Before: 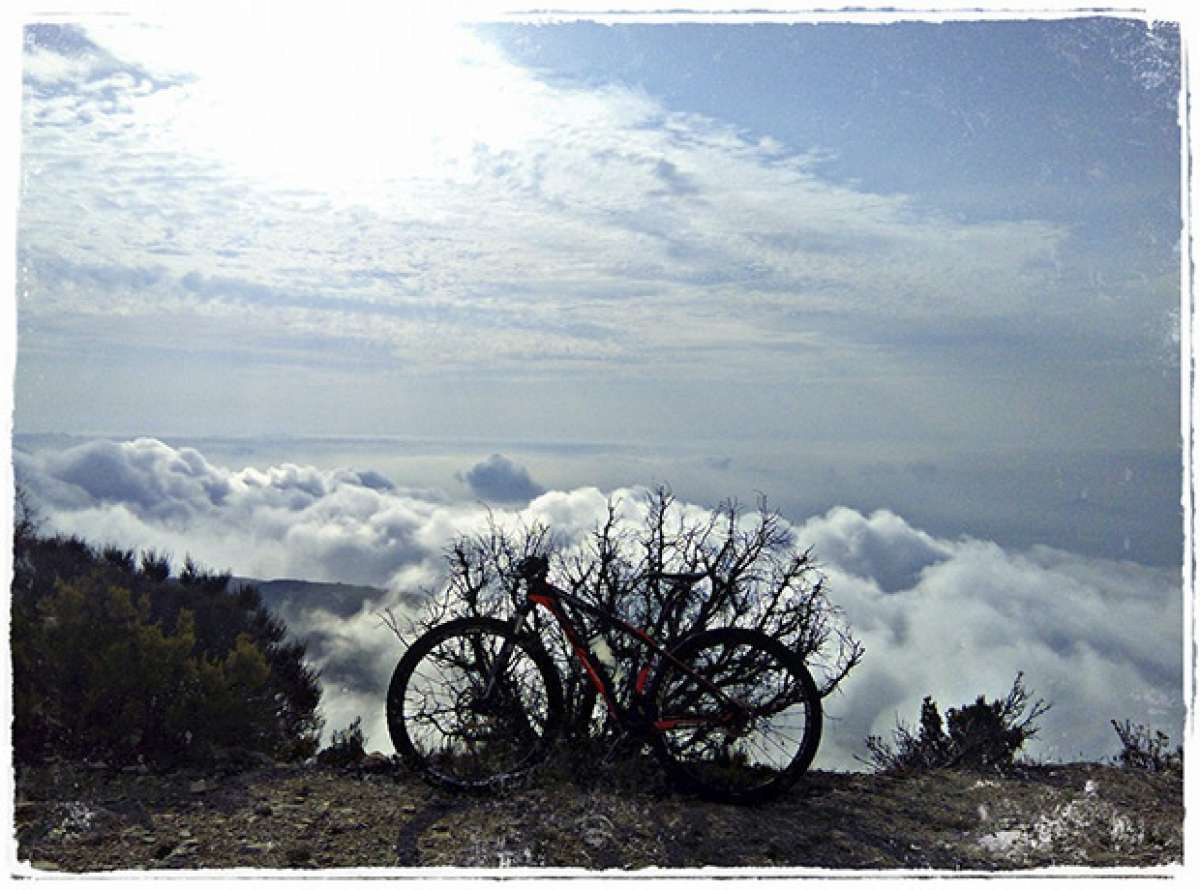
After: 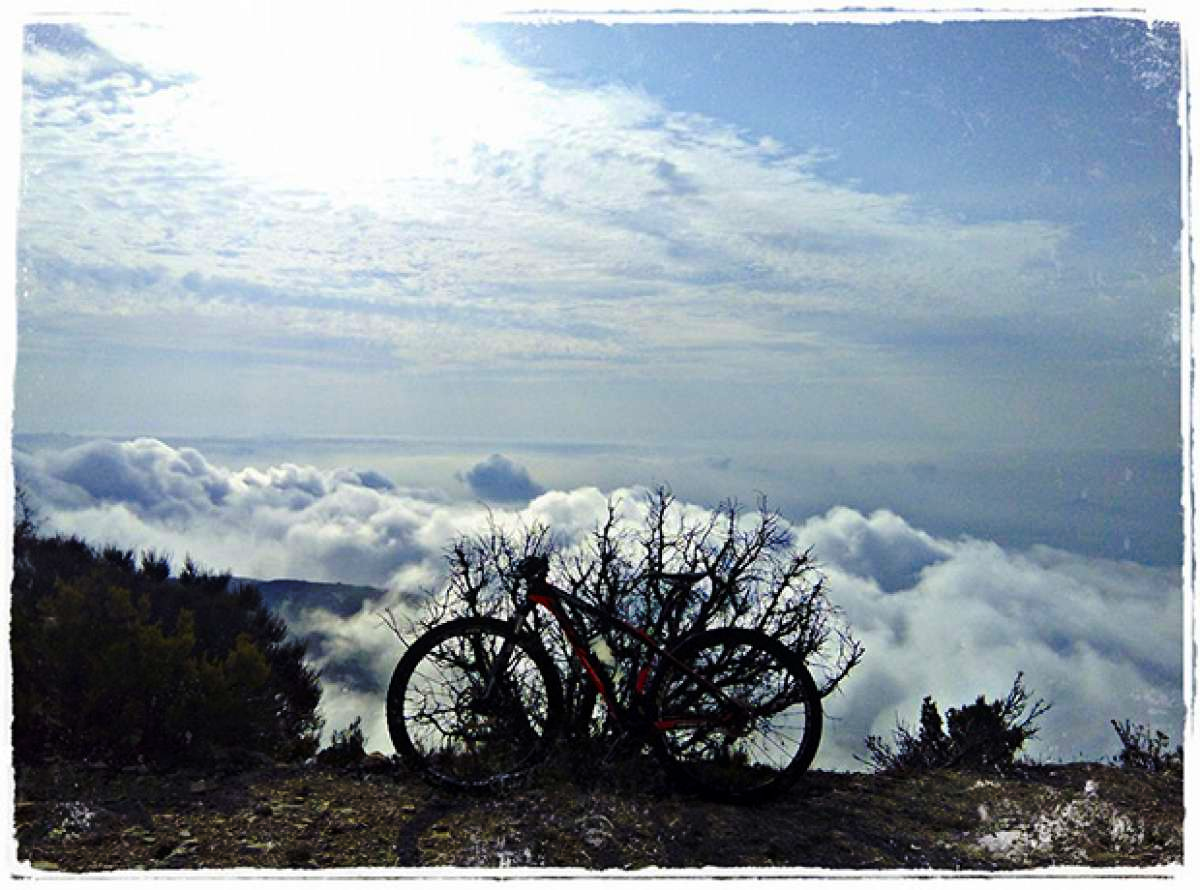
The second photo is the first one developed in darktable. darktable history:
color balance rgb: perceptual saturation grading › global saturation 20%, global vibrance 20%
base curve: curves: ch0 [(0, 0) (0.073, 0.04) (0.157, 0.139) (0.492, 0.492) (0.758, 0.758) (1, 1)], preserve colors none
